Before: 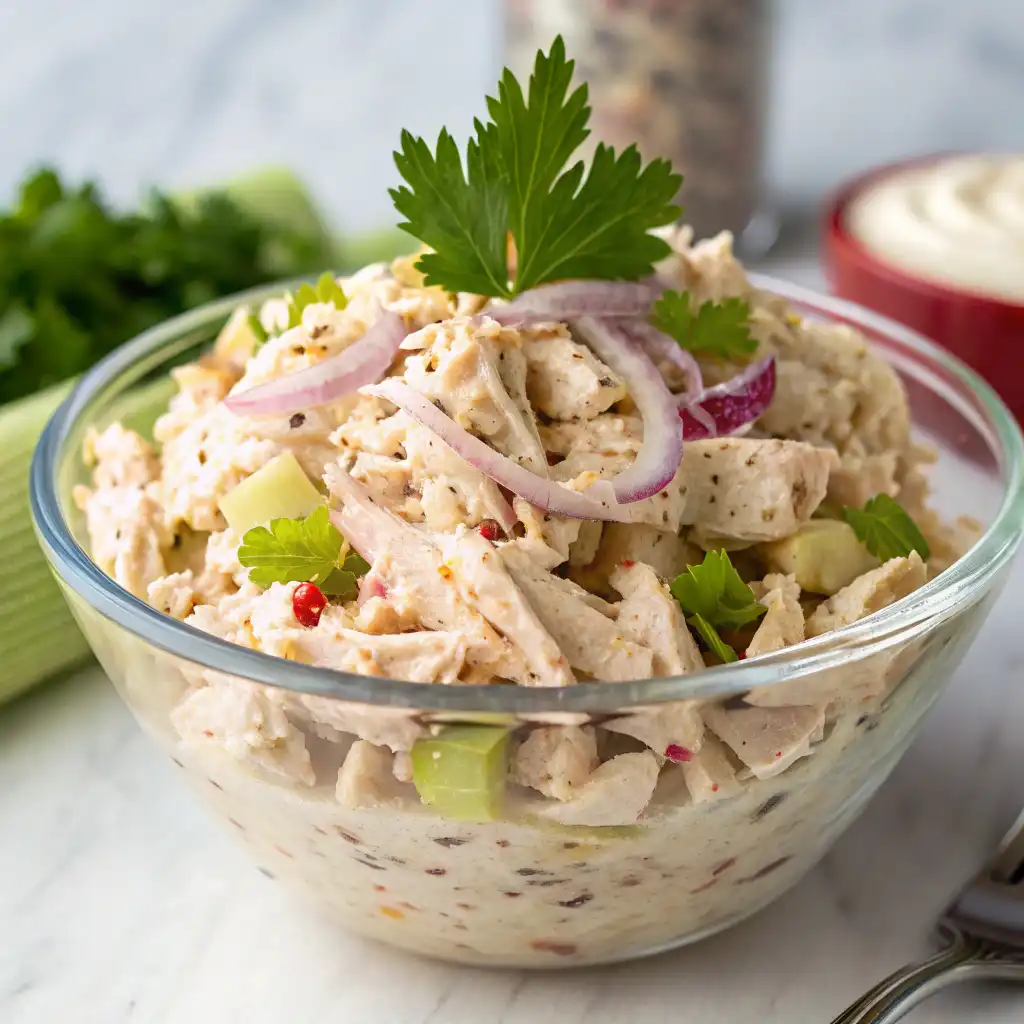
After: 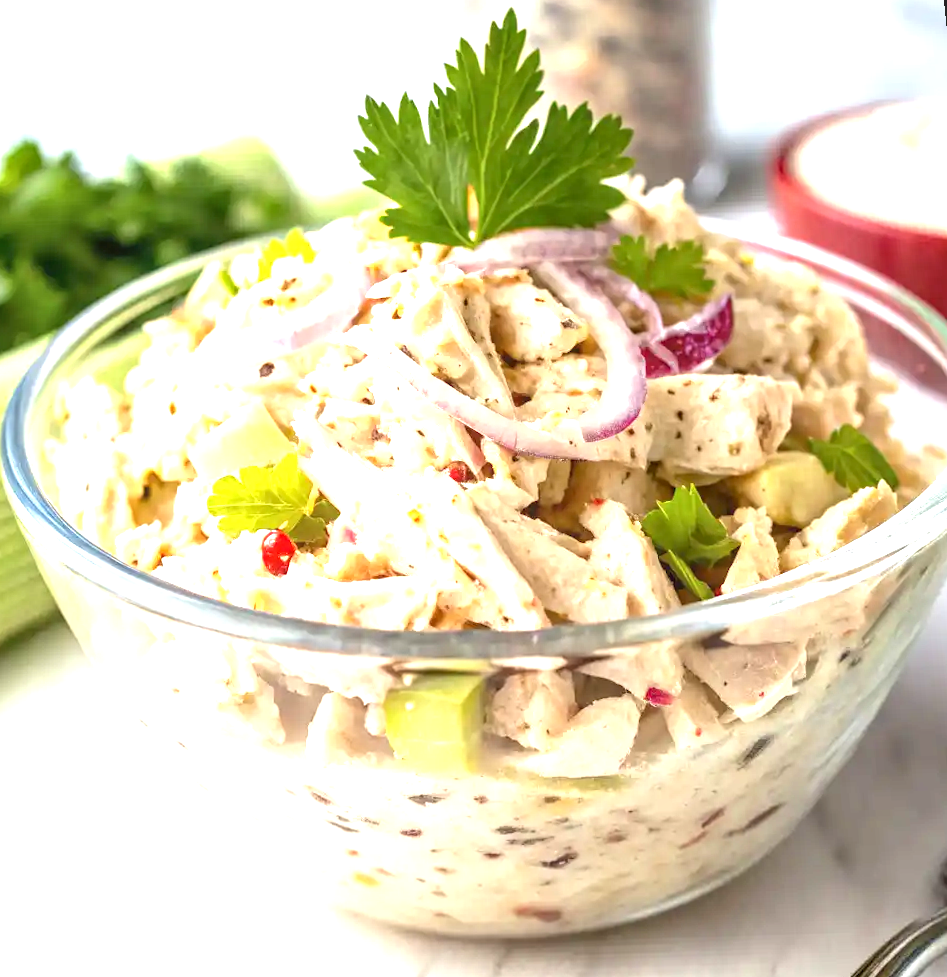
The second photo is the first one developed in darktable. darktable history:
local contrast: on, module defaults
rotate and perspective: rotation -1.68°, lens shift (vertical) -0.146, crop left 0.049, crop right 0.912, crop top 0.032, crop bottom 0.96
exposure: exposure 1.25 EV, compensate exposure bias true, compensate highlight preservation false
